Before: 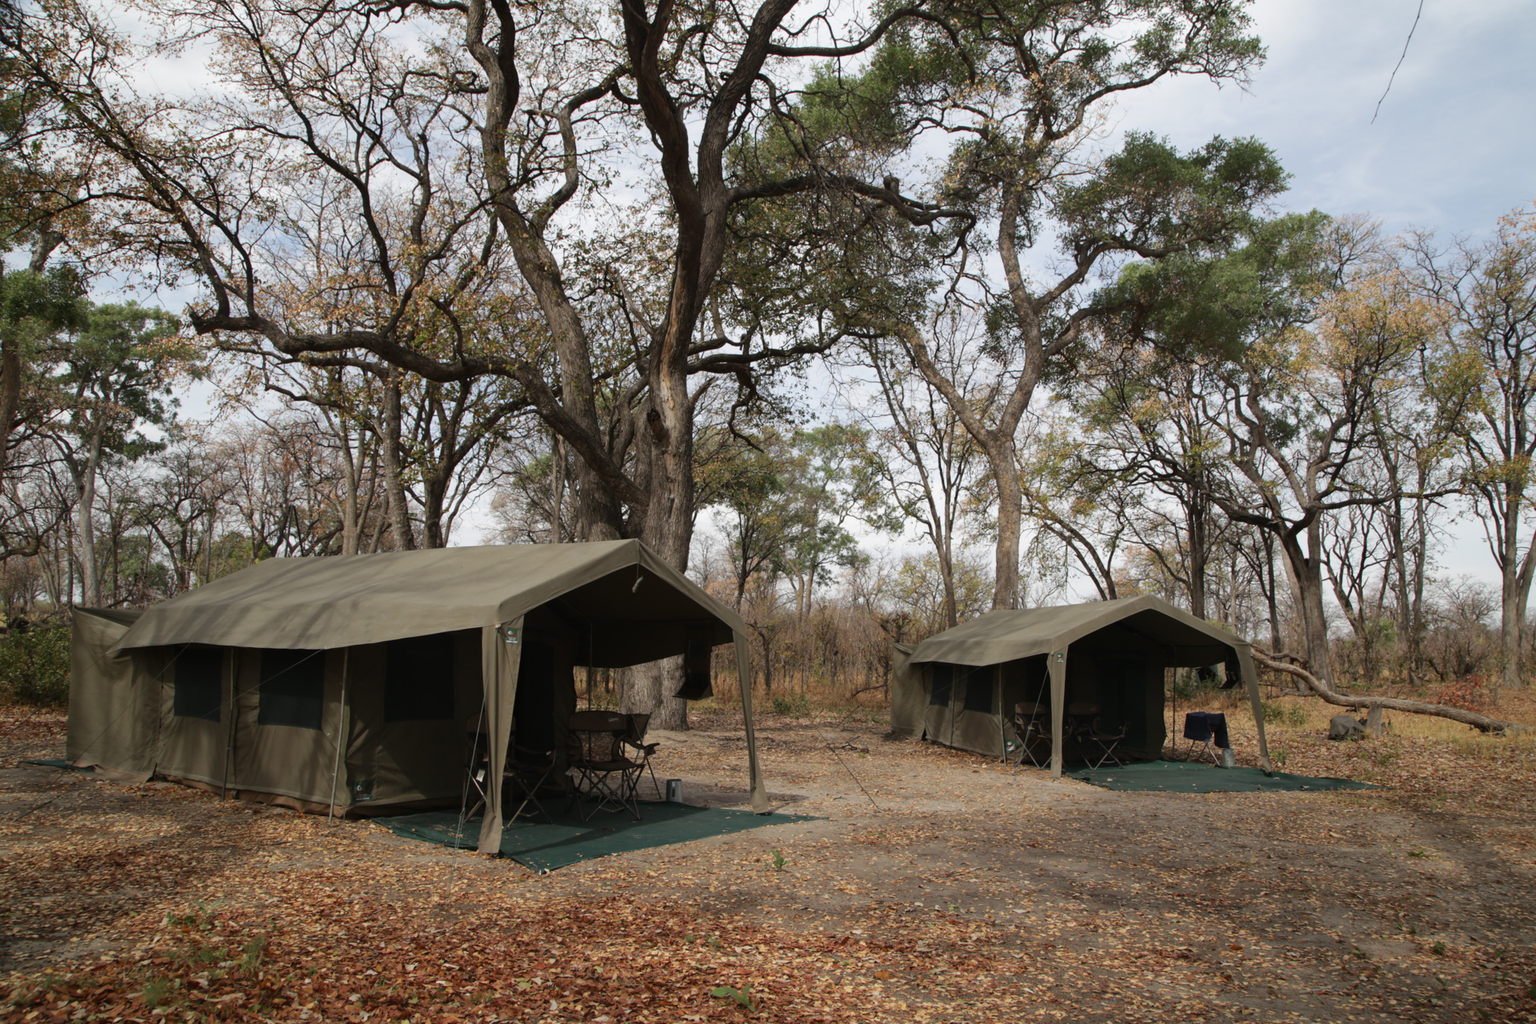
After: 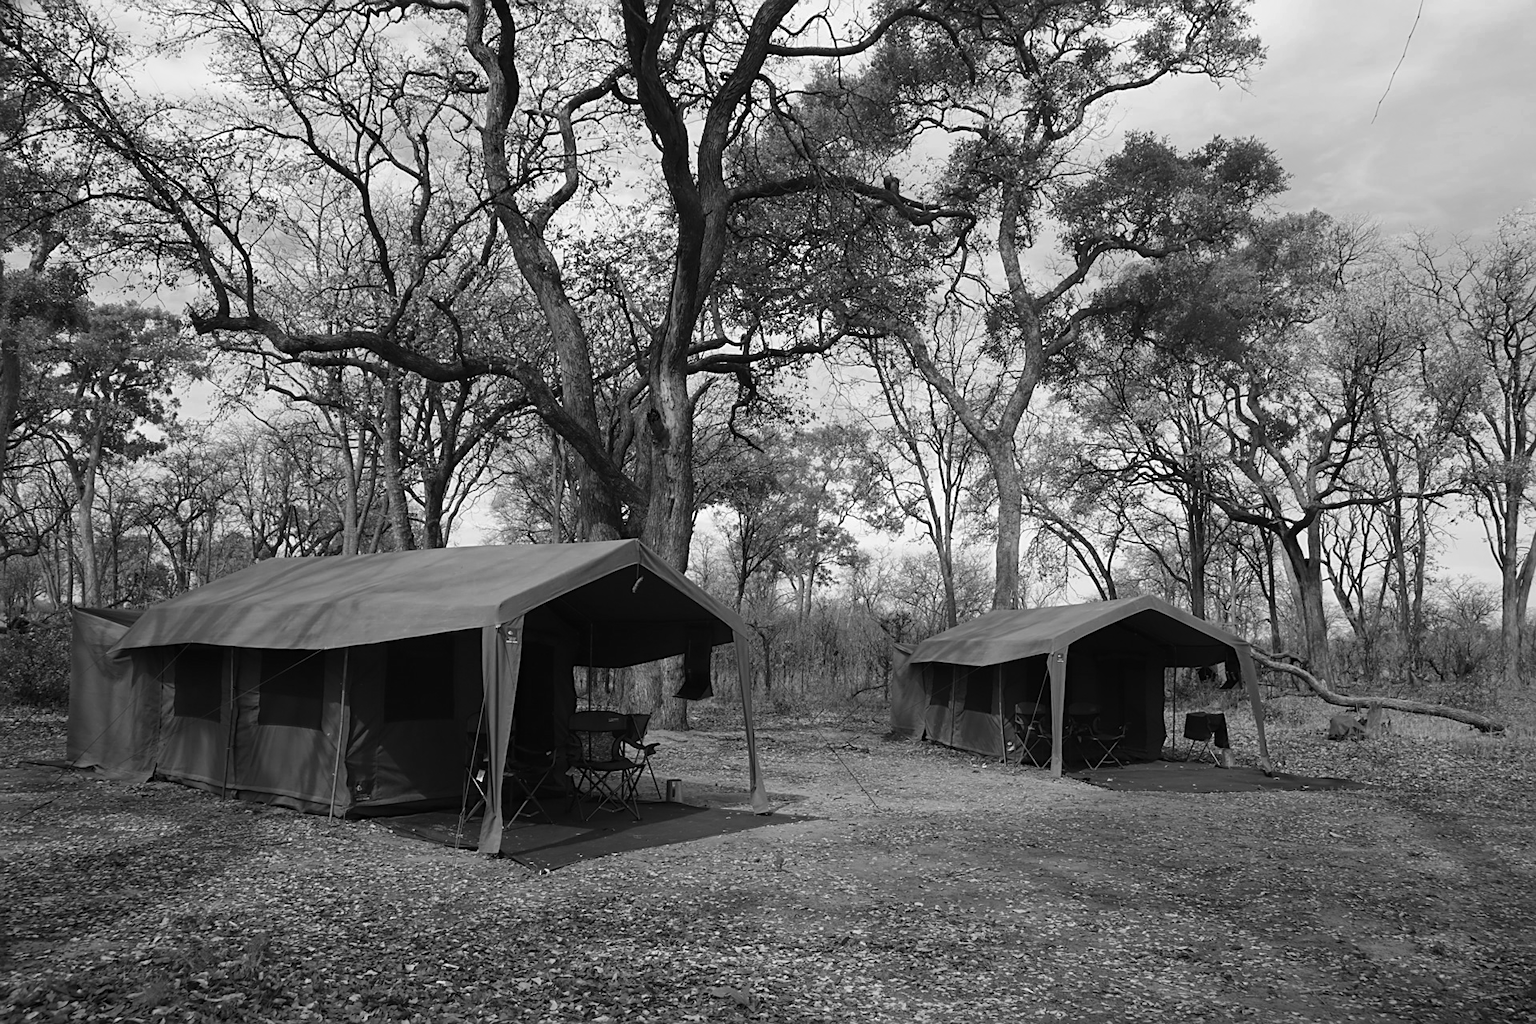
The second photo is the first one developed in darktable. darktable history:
sharpen: on, module defaults
shadows and highlights: shadows -23.77, highlights 49.71, highlights color adjustment 49.36%, soften with gaussian
color zones: curves: ch0 [(0.002, 0.593) (0.143, 0.417) (0.285, 0.541) (0.455, 0.289) (0.608, 0.327) (0.727, 0.283) (0.869, 0.571) (1, 0.603)]; ch1 [(0, 0) (0.143, 0) (0.286, 0) (0.429, 0) (0.571, 0) (0.714, 0) (0.857, 0)]
